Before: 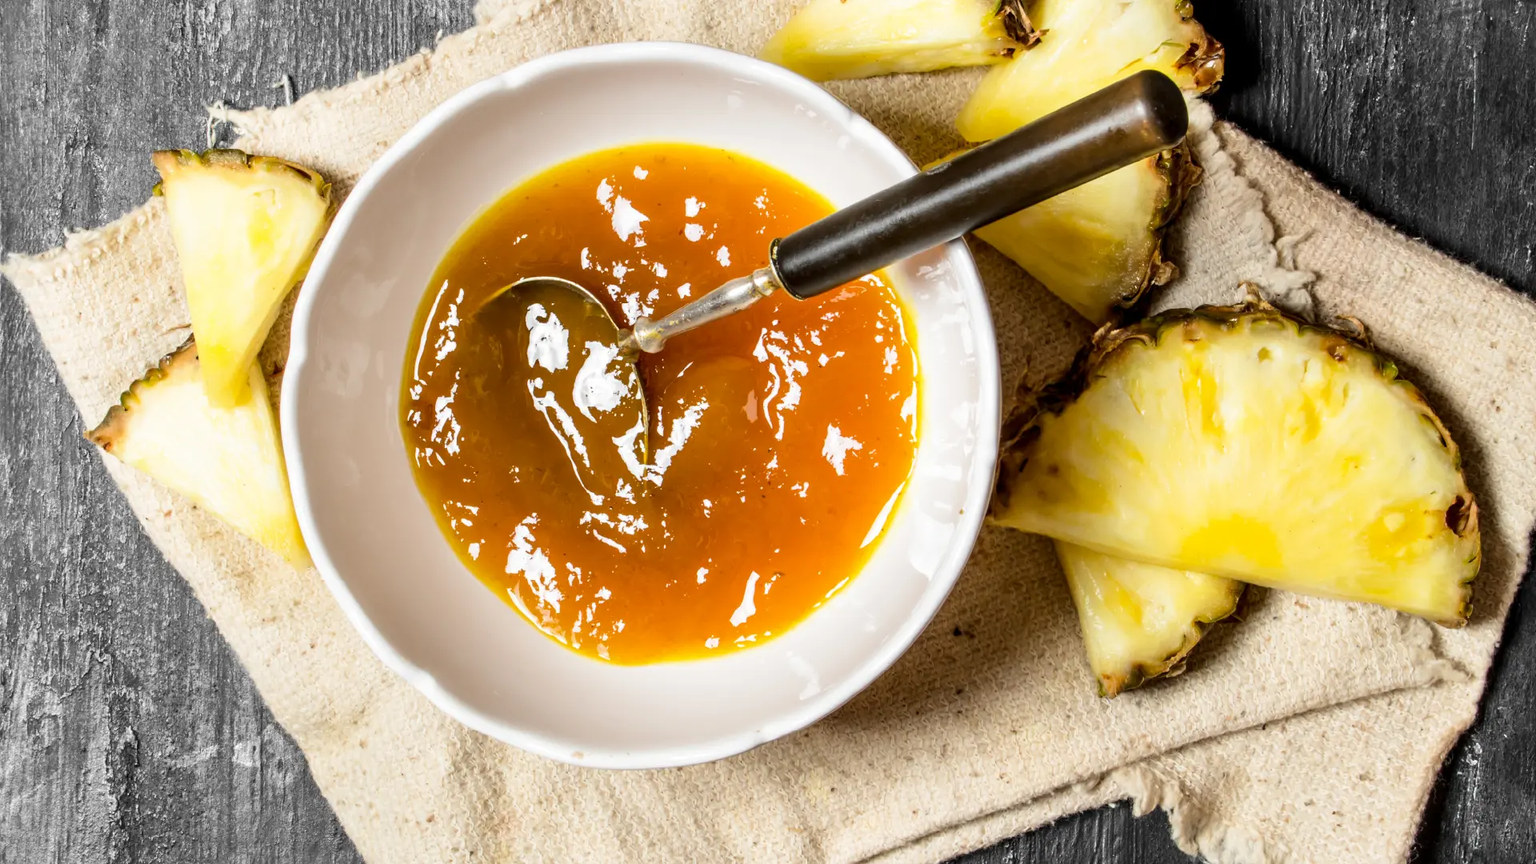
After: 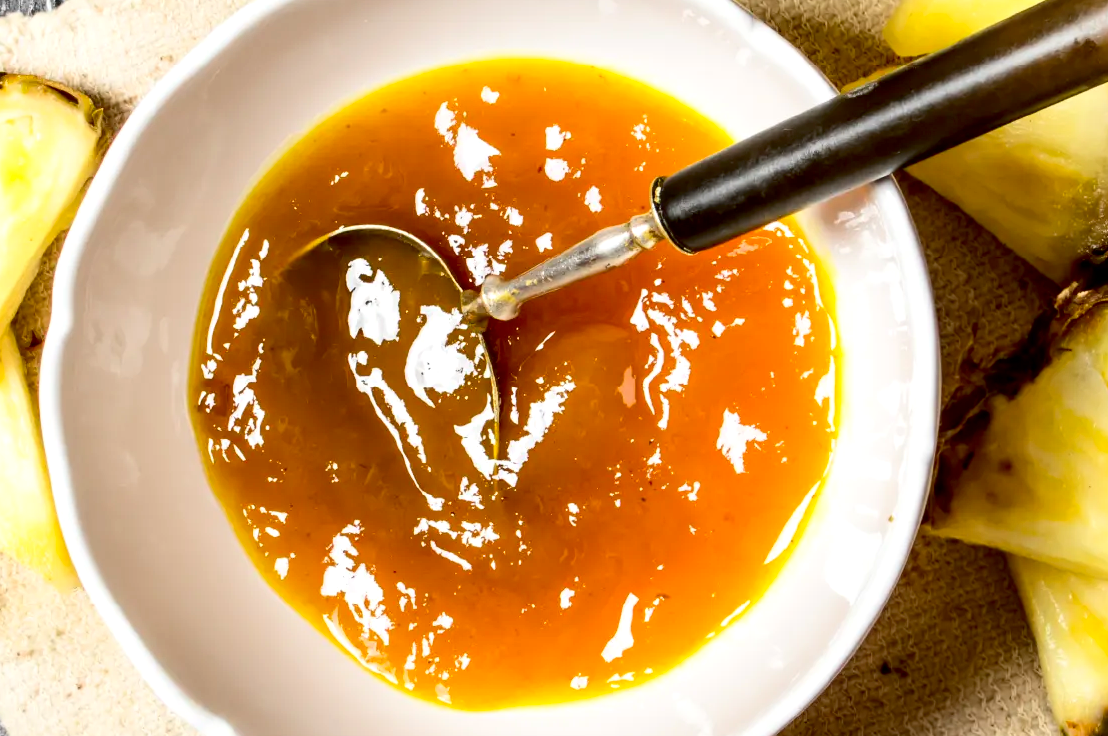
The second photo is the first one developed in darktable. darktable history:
crop: left 16.202%, top 11.208%, right 26.045%, bottom 20.557%
contrast brightness saturation: contrast 0.15, brightness -0.01, saturation 0.1
exposure: black level correction 0.007, exposure 0.159 EV, compensate highlight preservation false
